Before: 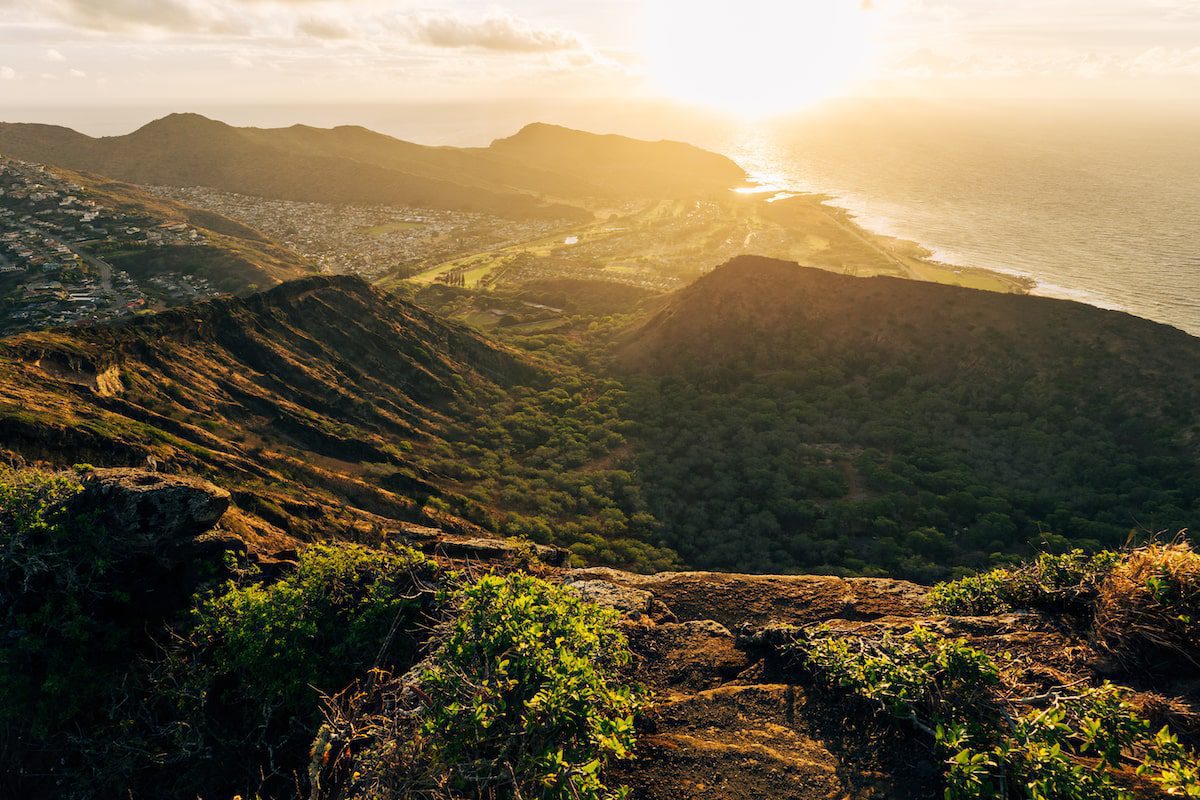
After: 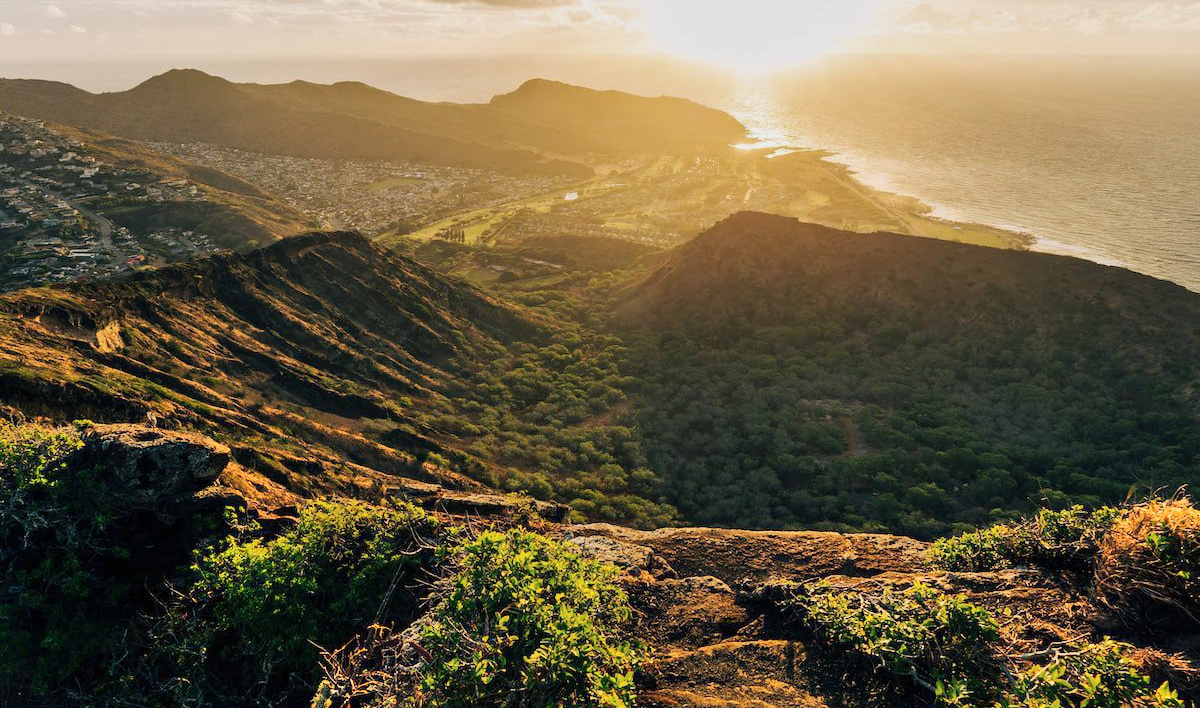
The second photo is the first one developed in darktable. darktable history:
shadows and highlights: soften with gaussian
crop and rotate: top 5.602%, bottom 5.833%
tone equalizer: on, module defaults
exposure: exposure -0.153 EV, compensate highlight preservation false
